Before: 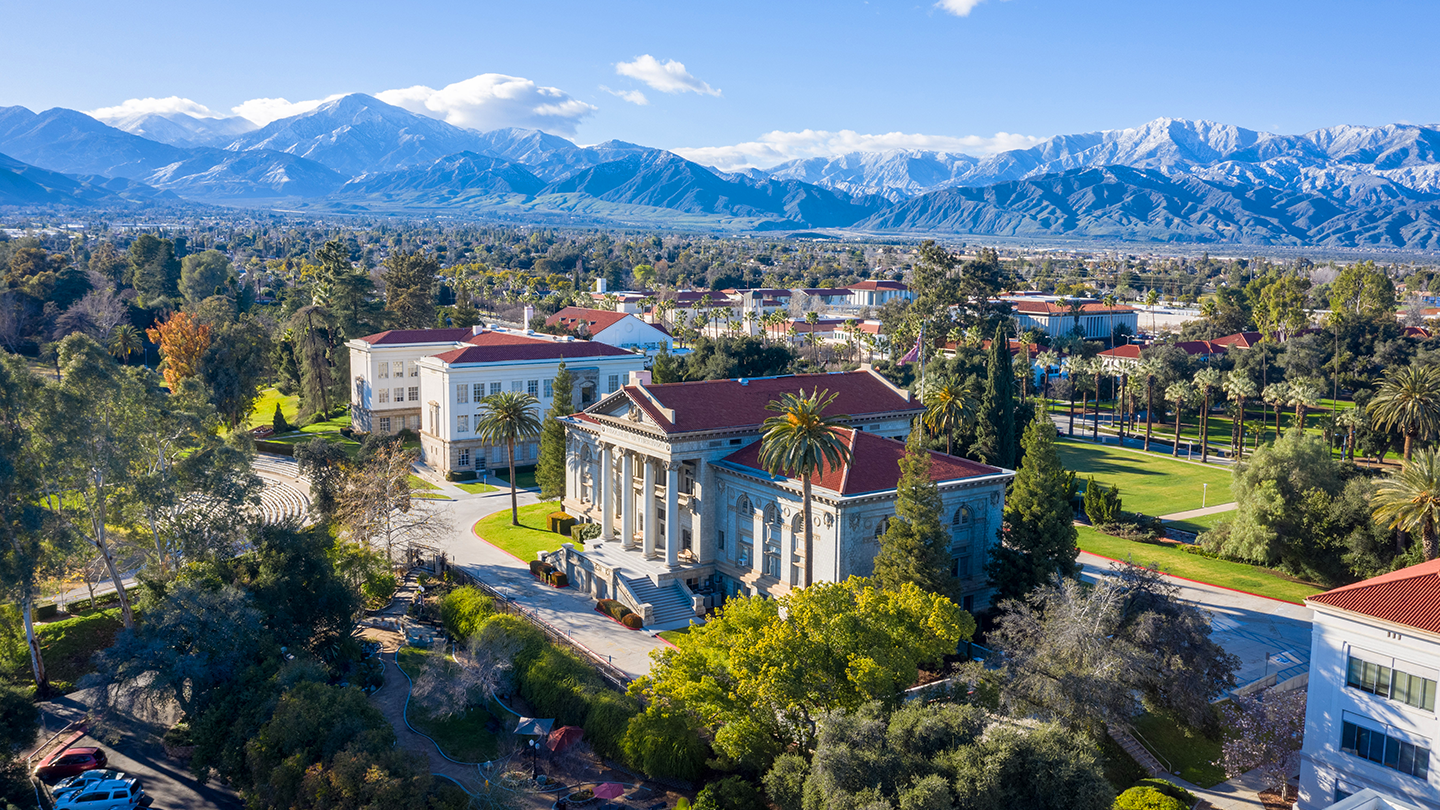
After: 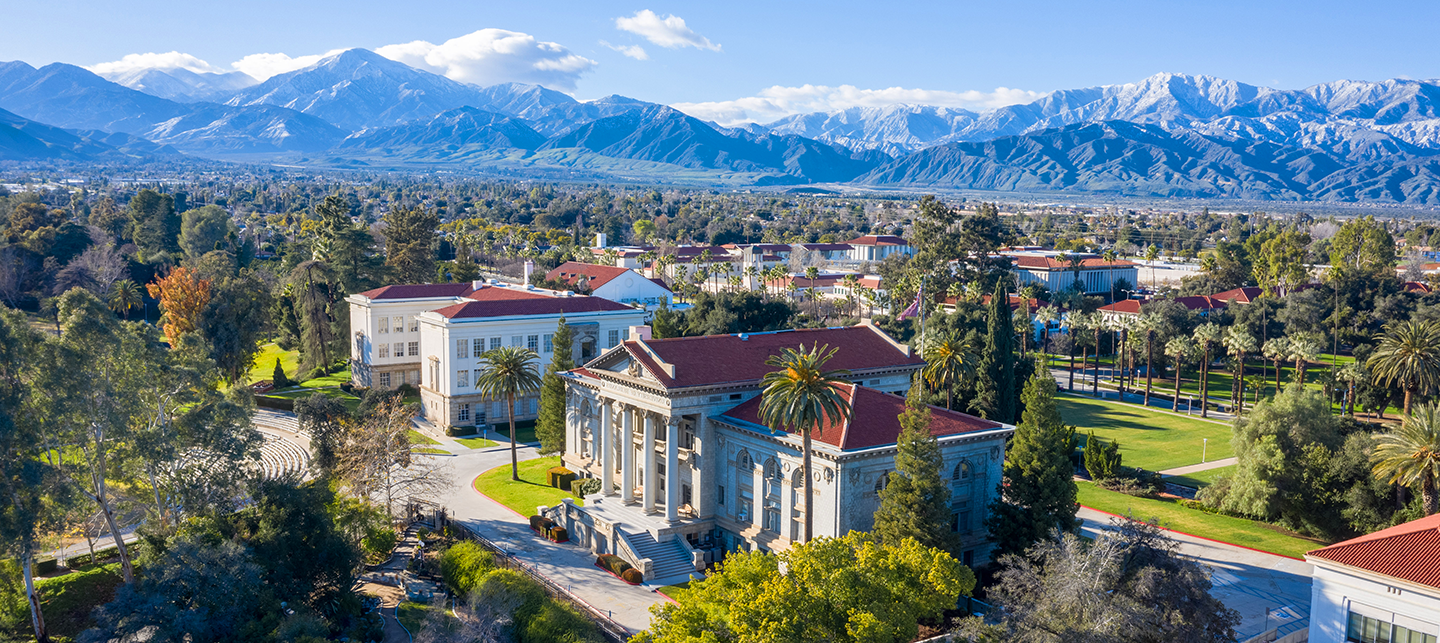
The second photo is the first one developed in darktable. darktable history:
crop and rotate: top 5.657%, bottom 14.898%
